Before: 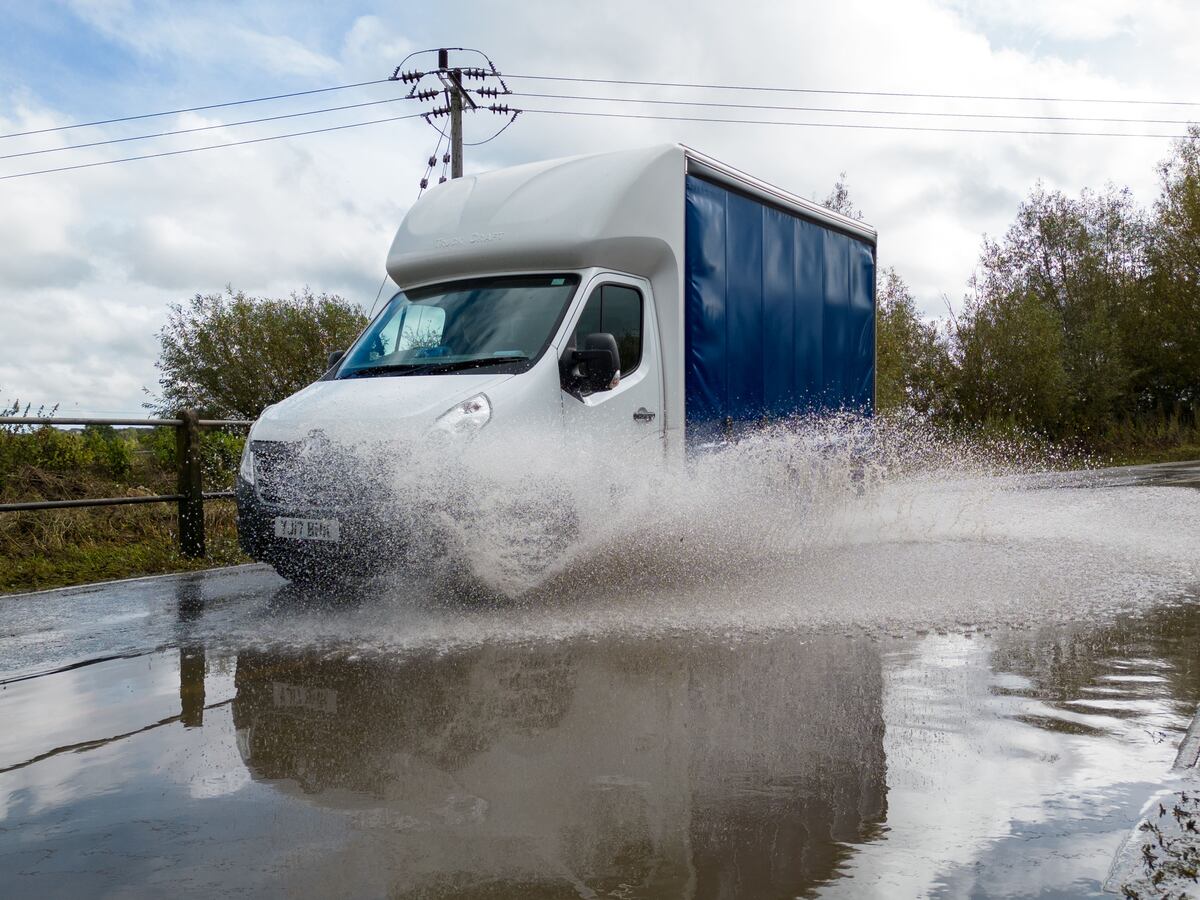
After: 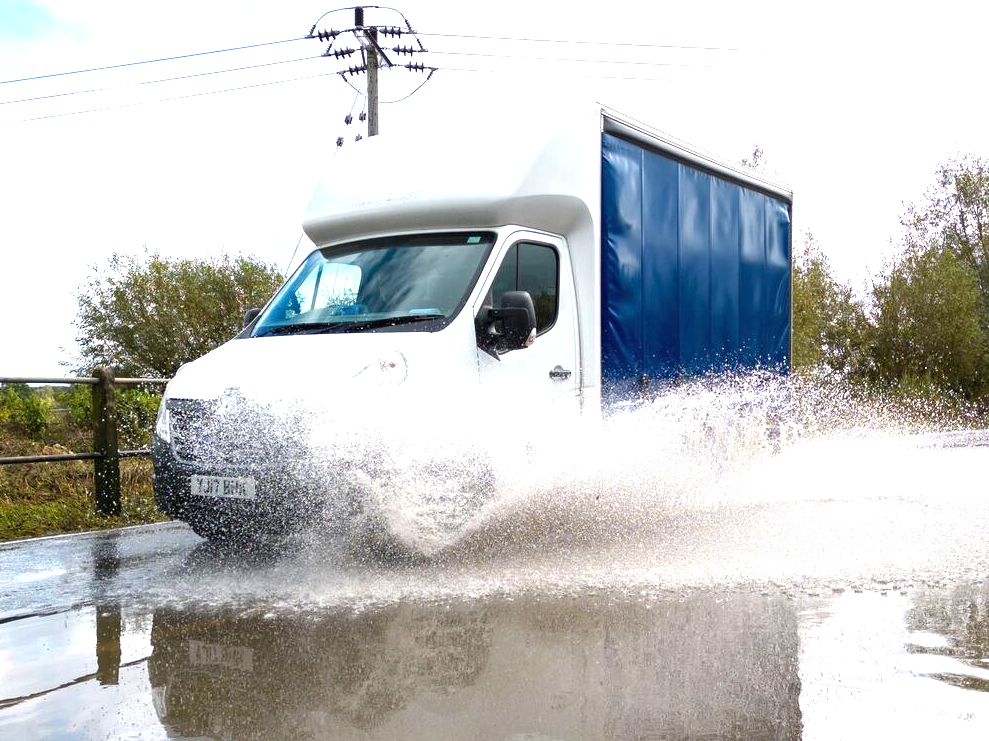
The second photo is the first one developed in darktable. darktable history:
exposure: black level correction 0, exposure 1.29 EV, compensate highlight preservation false
crop and rotate: left 7.02%, top 4.678%, right 10.517%, bottom 12.926%
